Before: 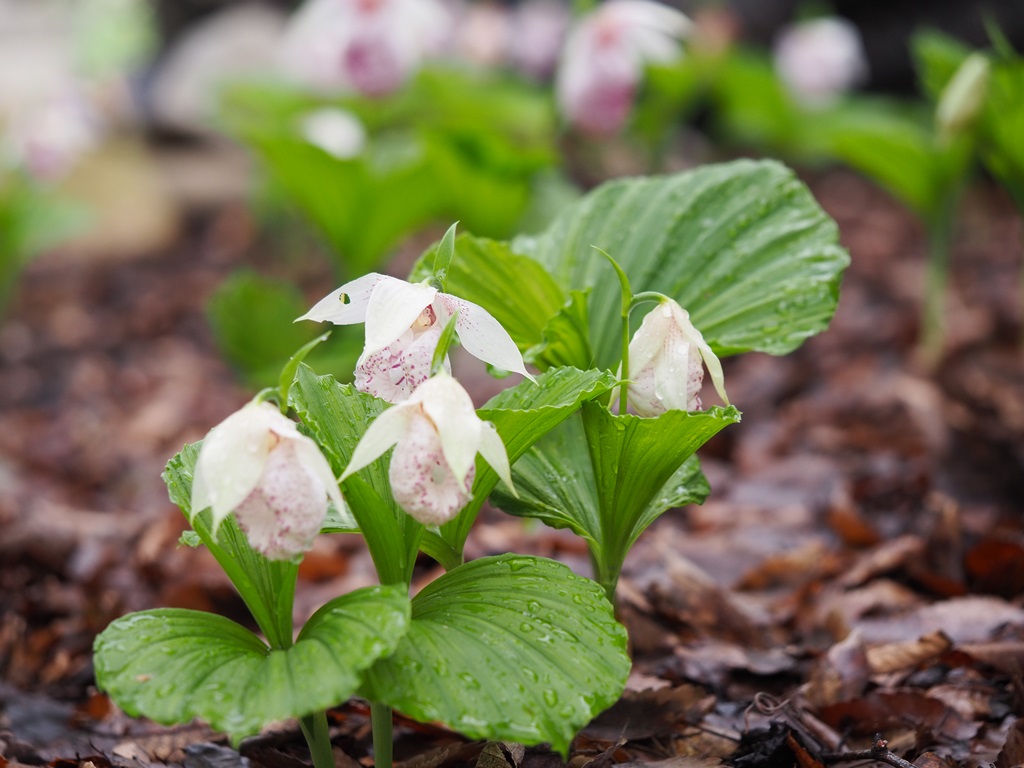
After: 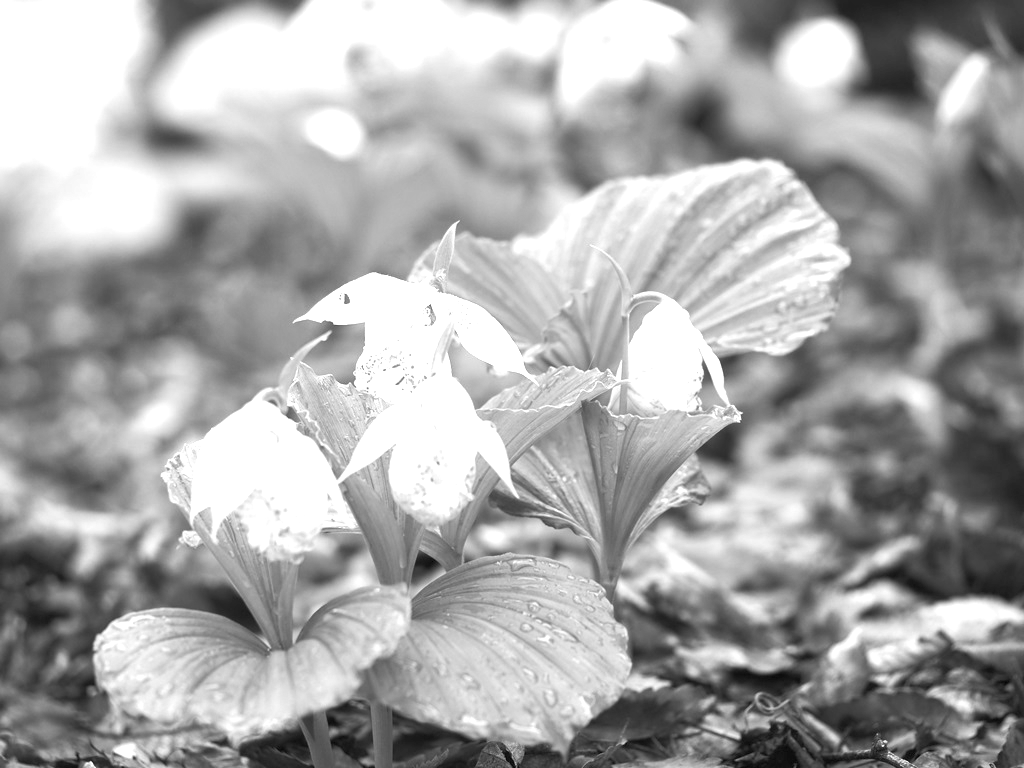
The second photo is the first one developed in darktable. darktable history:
white balance: red 1, blue 1
shadows and highlights: shadows 43.06, highlights 6.94
exposure: black level correction 0, exposure 1.4 EV, compensate highlight preservation false
monochrome: a 16.06, b 15.48, size 1
